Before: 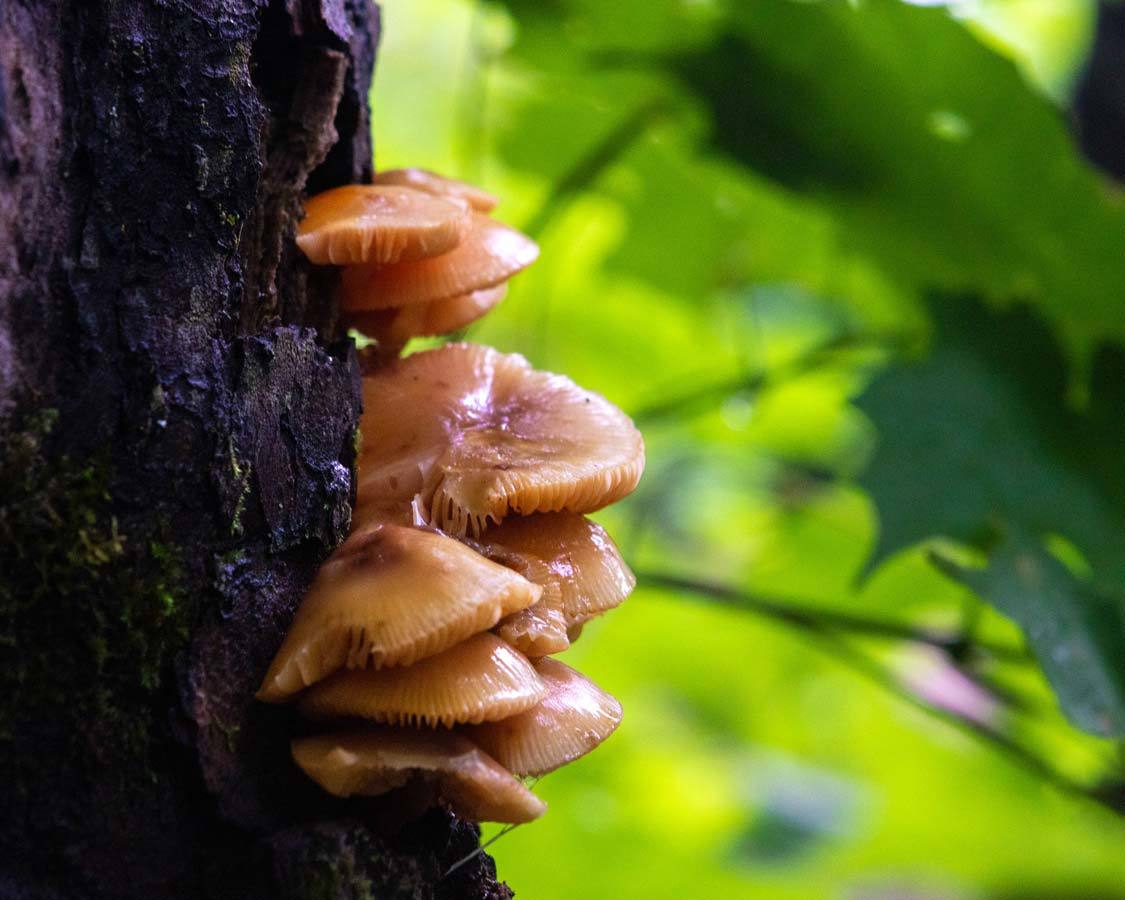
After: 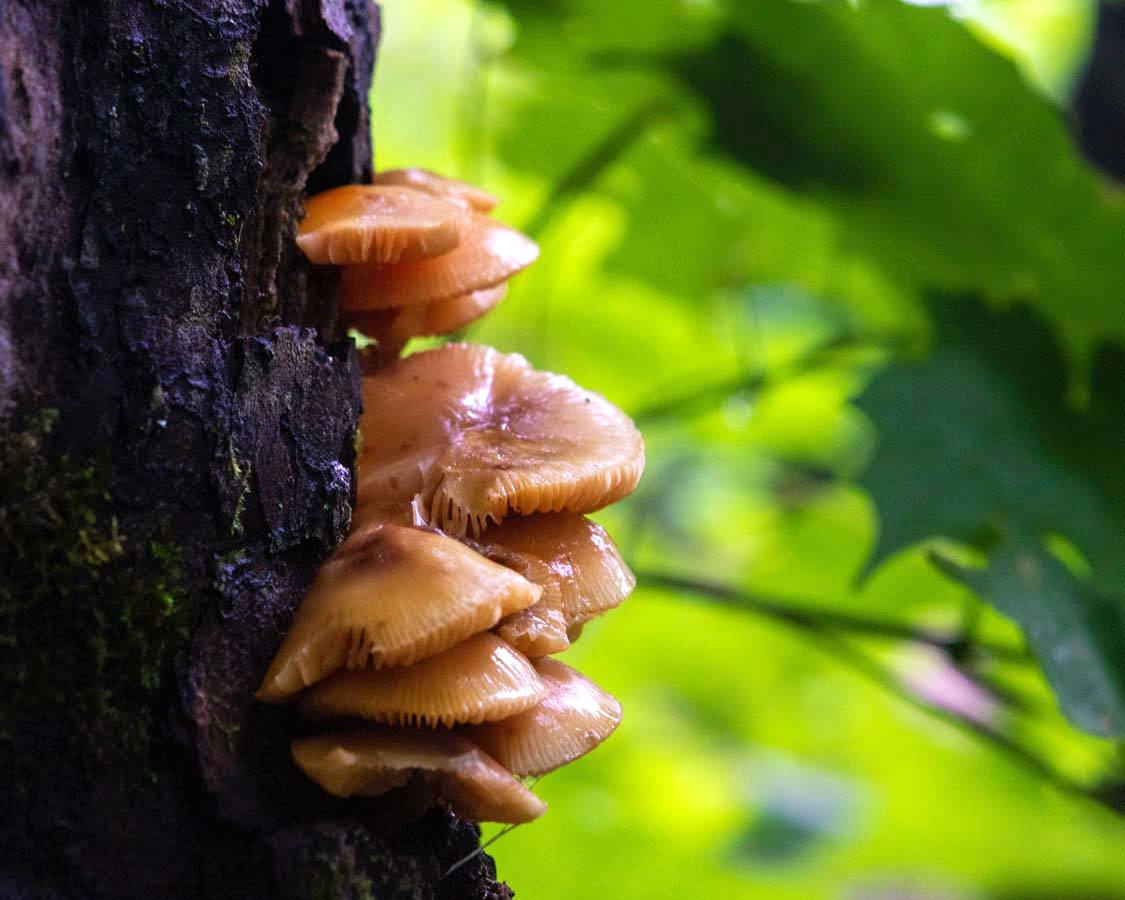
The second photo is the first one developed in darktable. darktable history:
exposure: exposure 0.131 EV, compensate exposure bias true, compensate highlight preservation false
